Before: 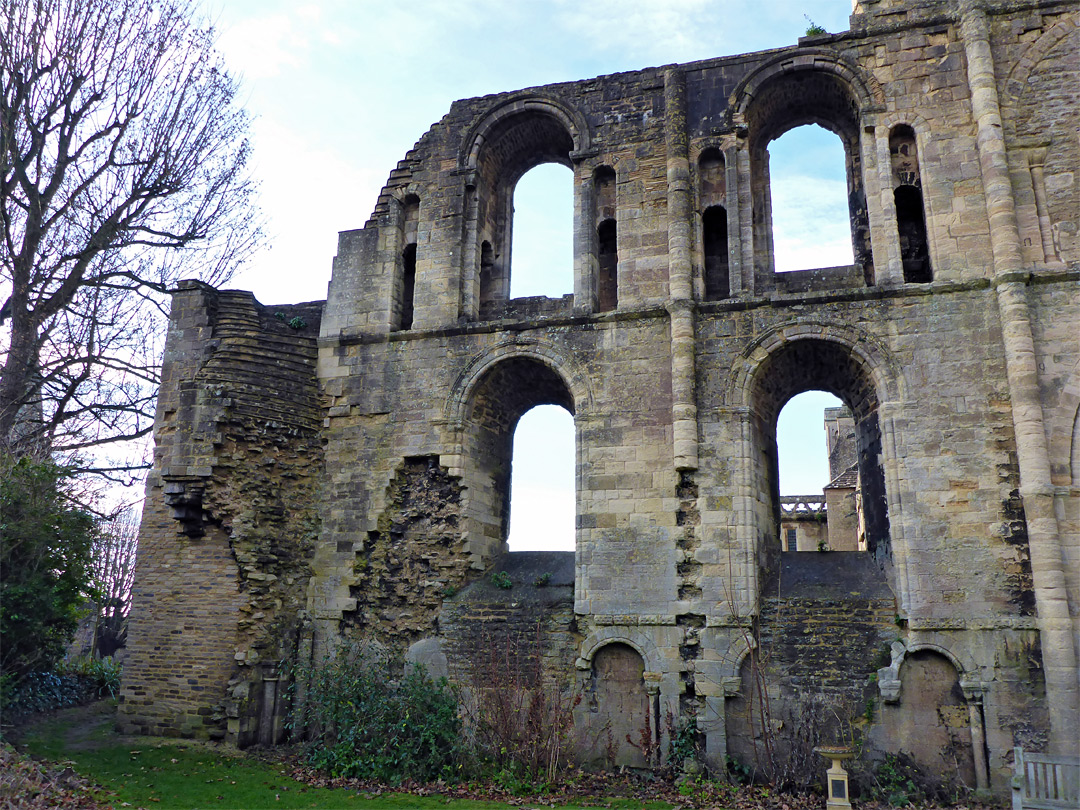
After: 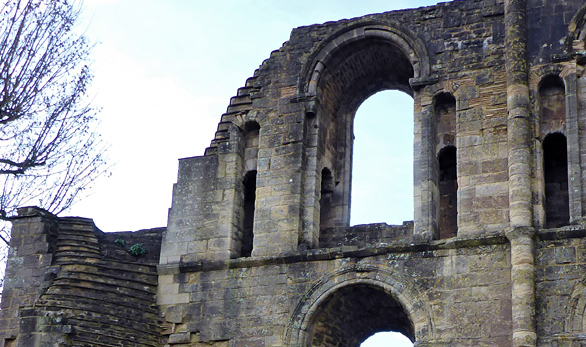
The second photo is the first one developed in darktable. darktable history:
crop: left 14.842%, top 9.087%, right 30.823%, bottom 48.073%
tone equalizer: edges refinement/feathering 500, mask exposure compensation -1.57 EV, preserve details no
